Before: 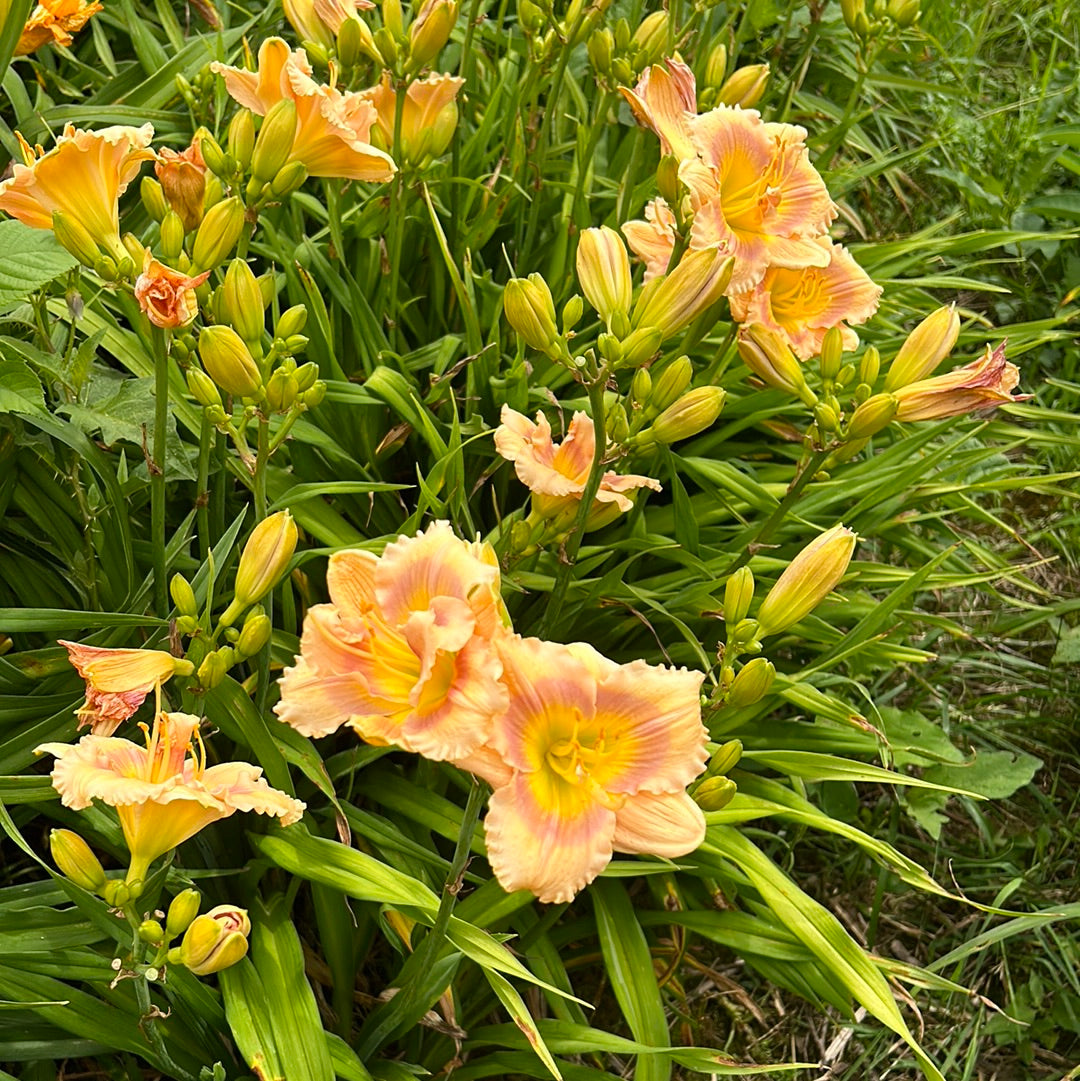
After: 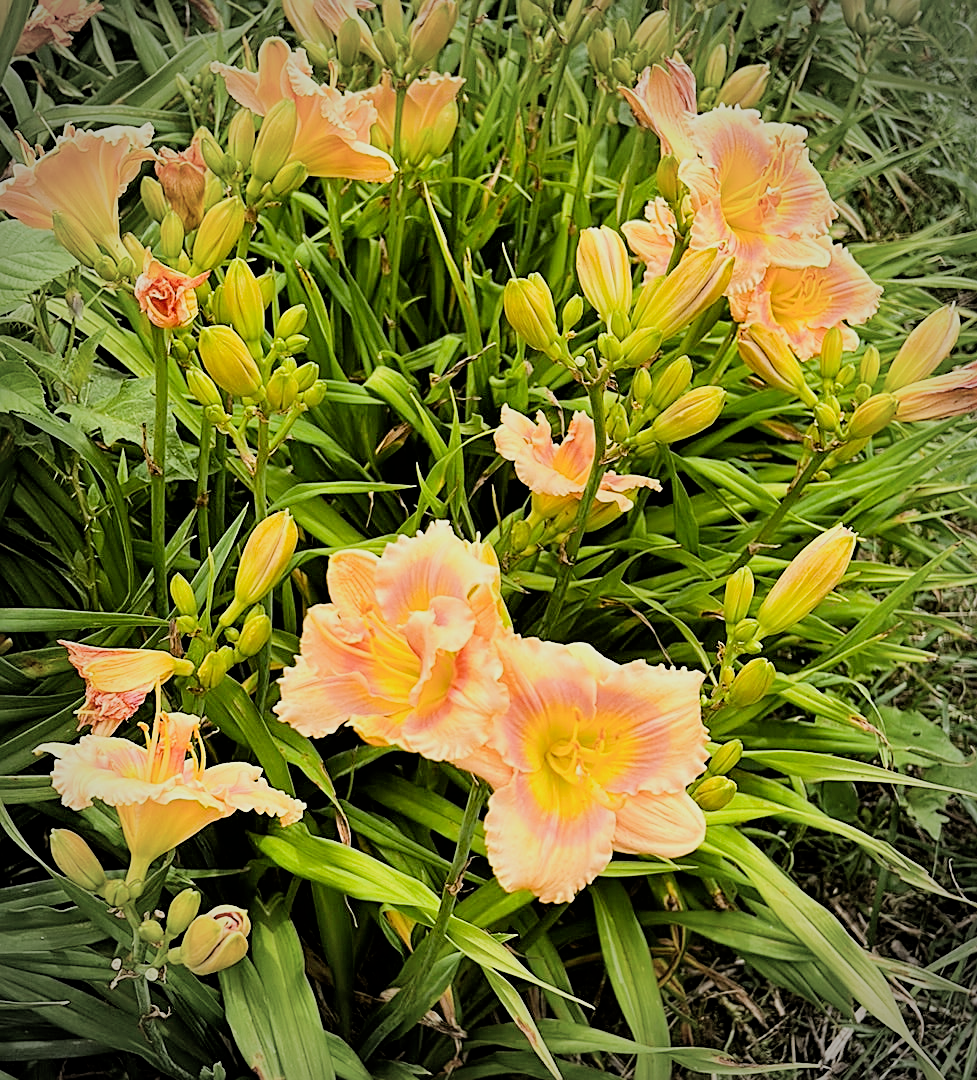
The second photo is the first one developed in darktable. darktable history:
contrast brightness saturation: contrast 0.083, saturation 0.015
sharpen: on, module defaults
vignetting: fall-off start 71.75%
shadows and highlights: shadows 25.4, highlights -25.77
crop: right 9.49%, bottom 0.027%
exposure: exposure 0.6 EV, compensate exposure bias true, compensate highlight preservation false
filmic rgb: black relative exposure -4.12 EV, white relative exposure 5.13 EV, hardness 2.03, contrast 1.161
